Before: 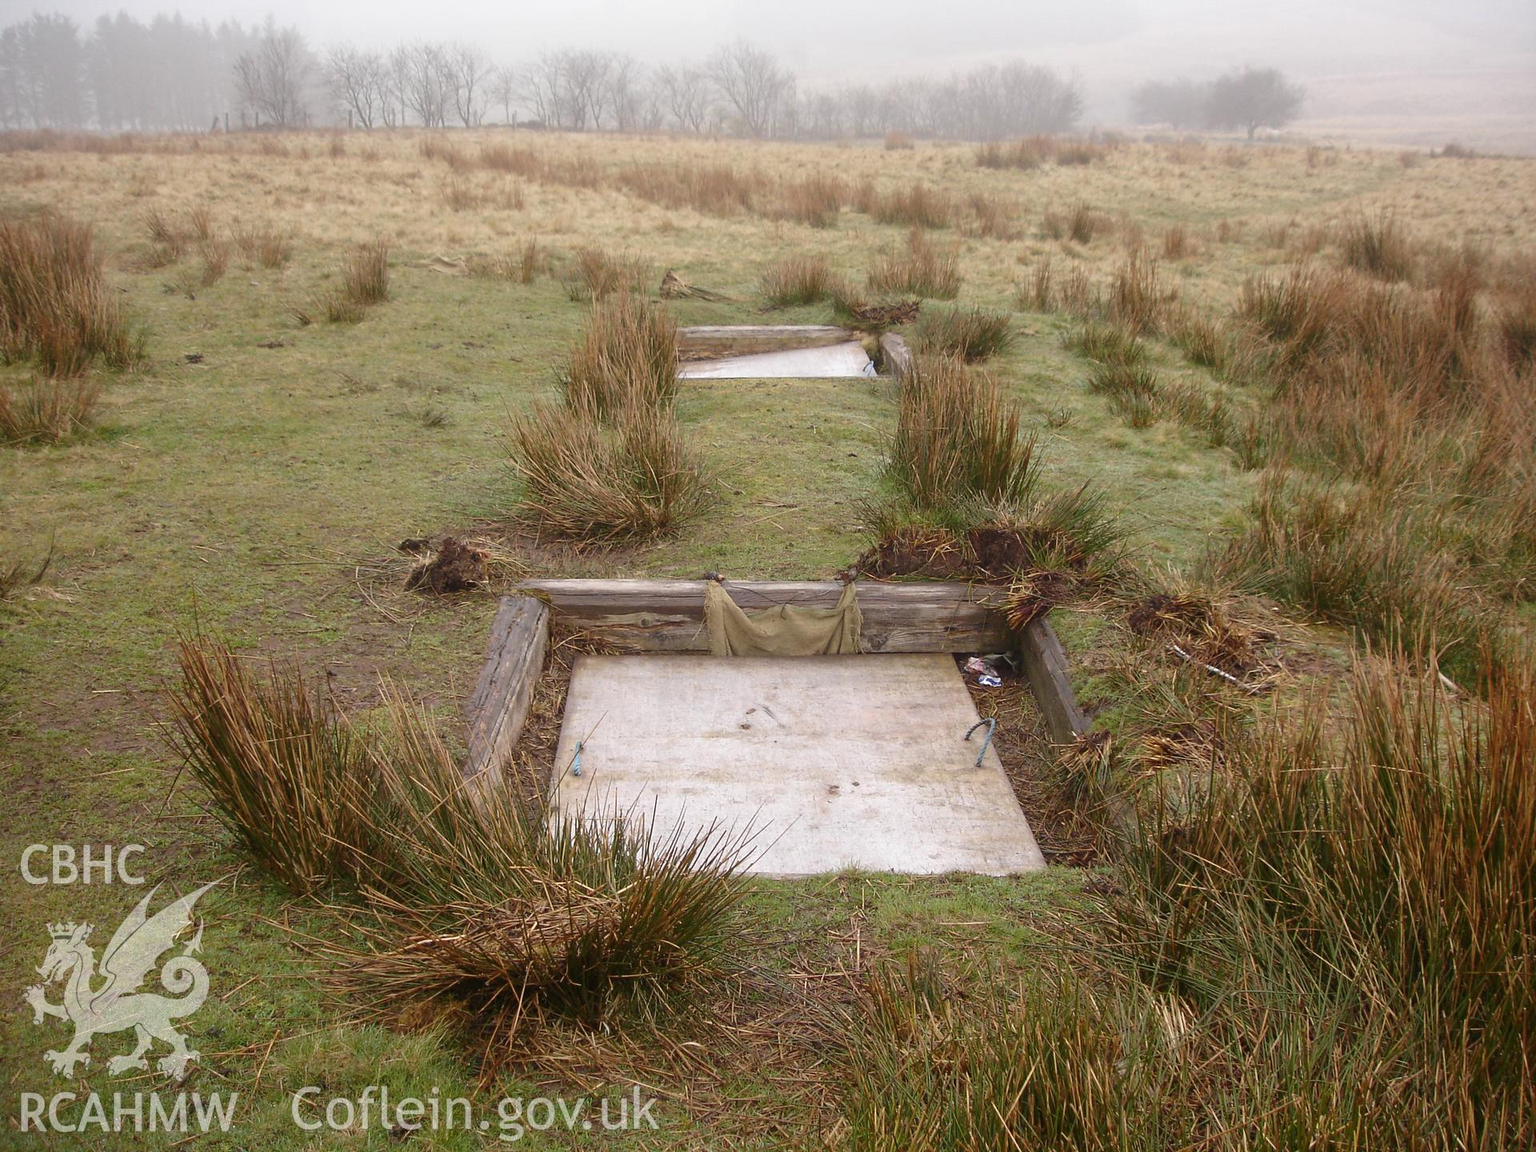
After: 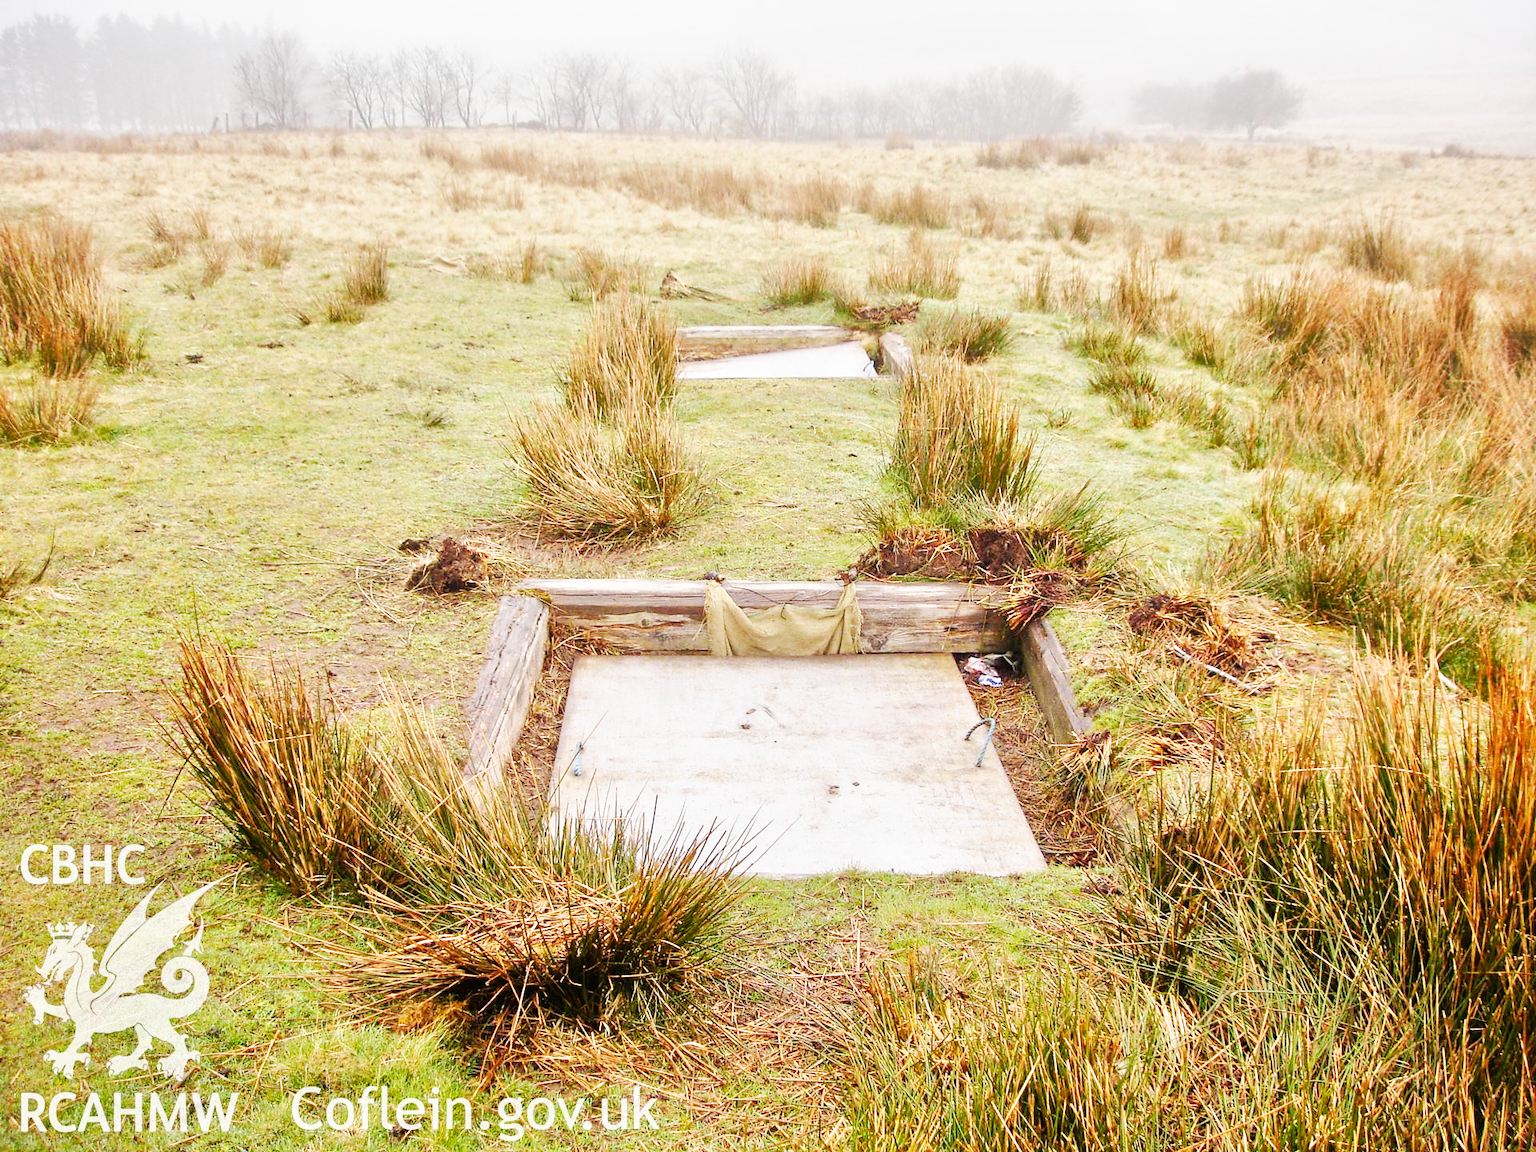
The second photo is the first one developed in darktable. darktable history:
exposure: exposure -0.487 EV, compensate exposure bias true, compensate highlight preservation false
tone equalizer: -7 EV 0.153 EV, -6 EV 0.561 EV, -5 EV 1.16 EV, -4 EV 1.36 EV, -3 EV 1.16 EV, -2 EV 0.6 EV, -1 EV 0.15 EV, mask exposure compensation -0.494 EV
base curve: curves: ch0 [(0, 0) (0.007, 0.004) (0.027, 0.03) (0.046, 0.07) (0.207, 0.54) (0.442, 0.872) (0.673, 0.972) (1, 1)], preserve colors none
shadows and highlights: shadows 31.92, highlights -32.83, soften with gaussian
